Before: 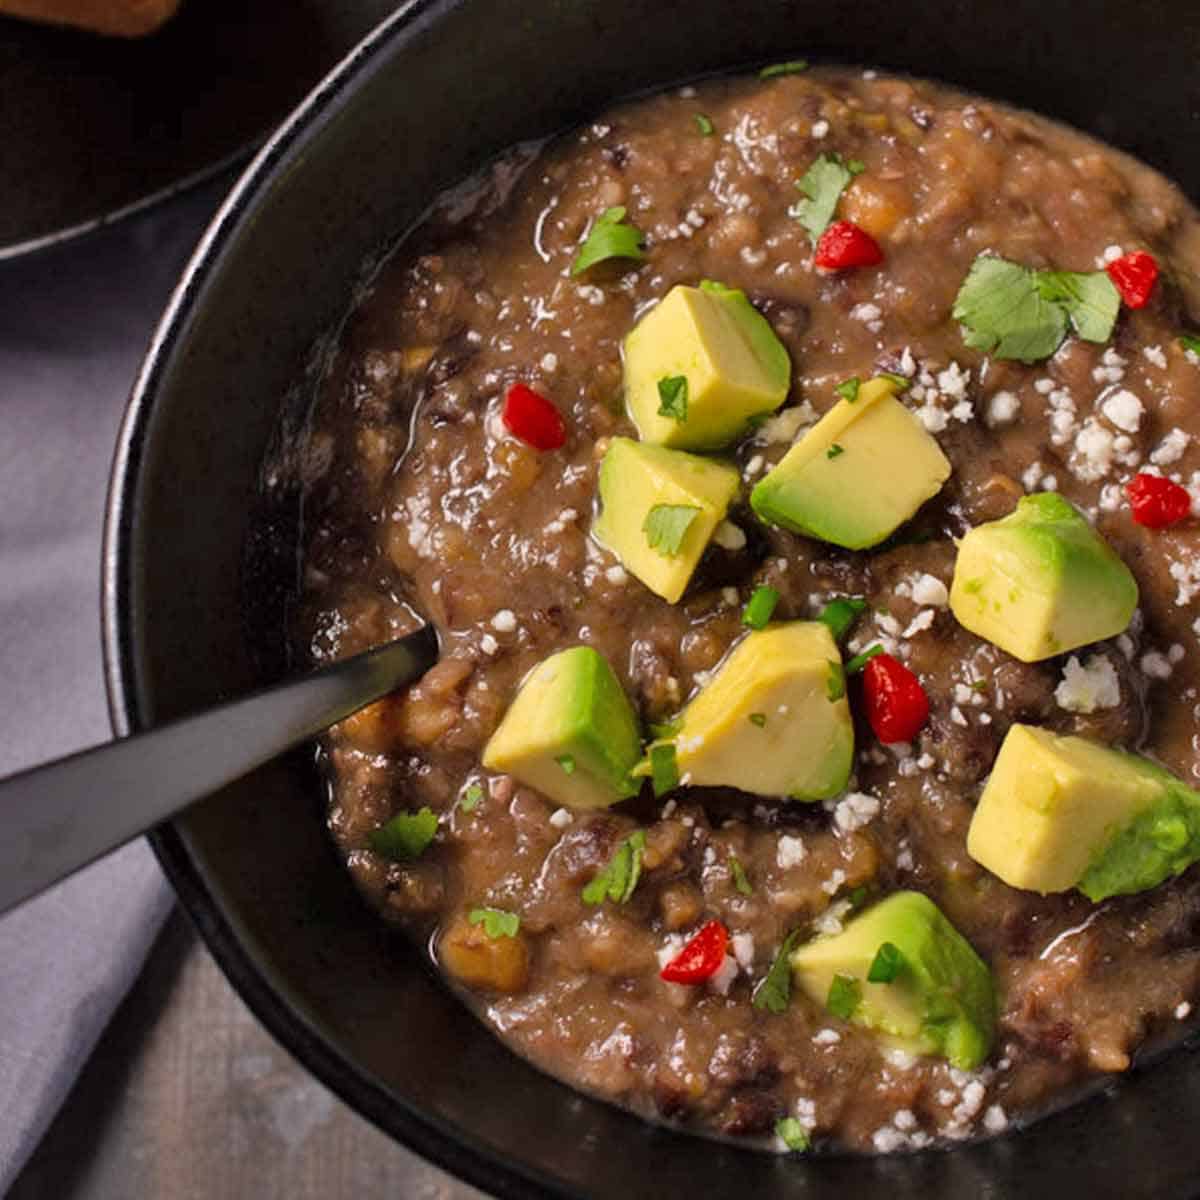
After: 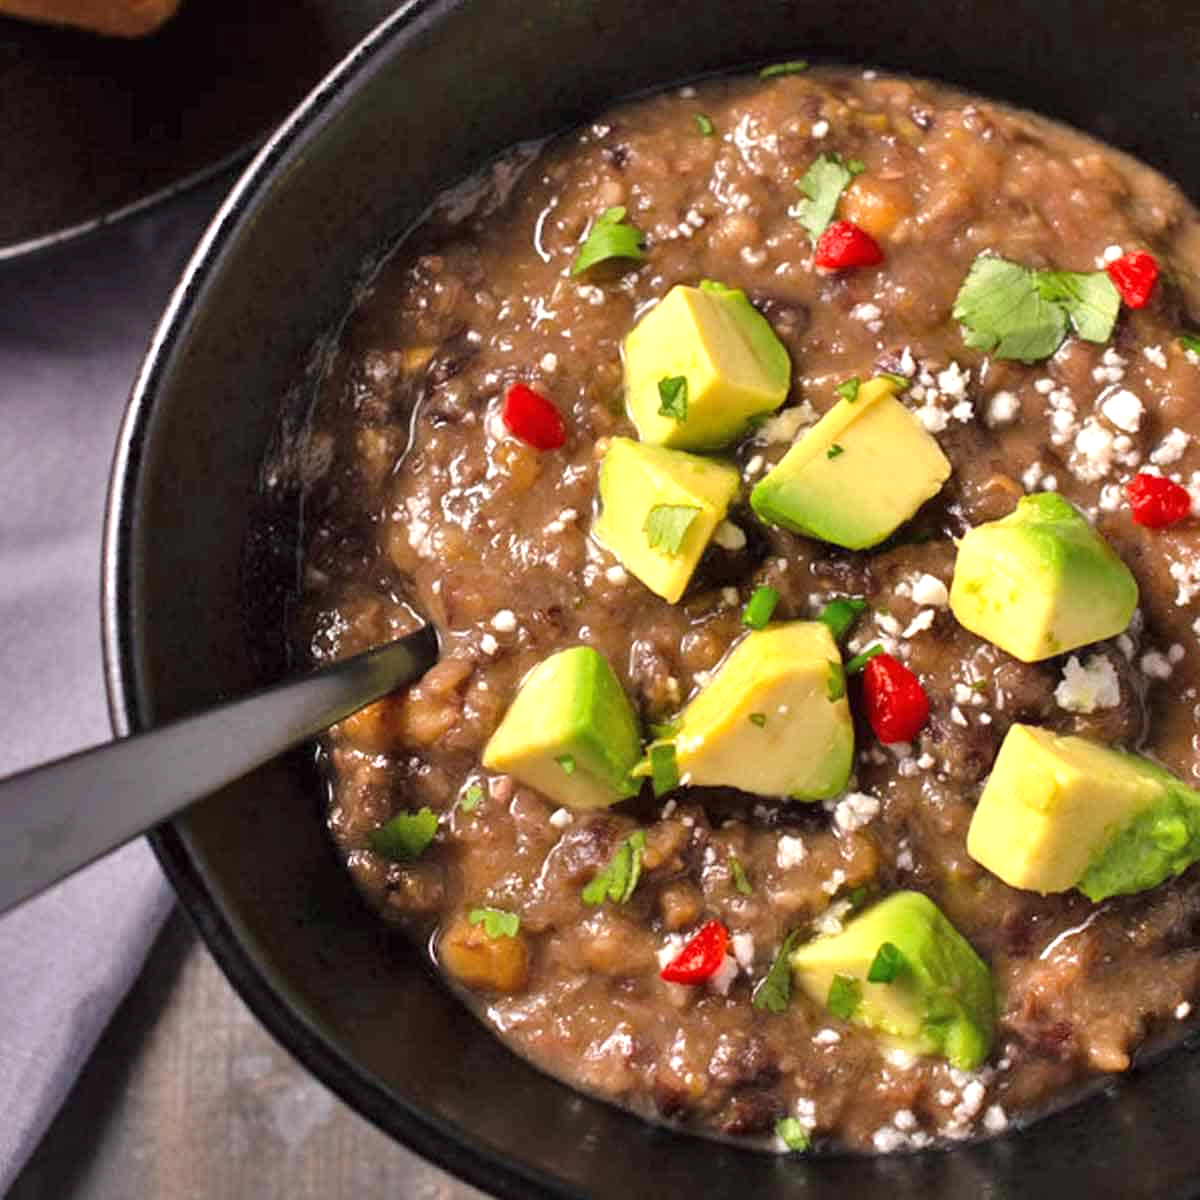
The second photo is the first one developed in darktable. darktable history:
exposure: black level correction 0, exposure 0.699 EV
tone equalizer: edges refinement/feathering 500, mask exposure compensation -1.57 EV, preserve details no
